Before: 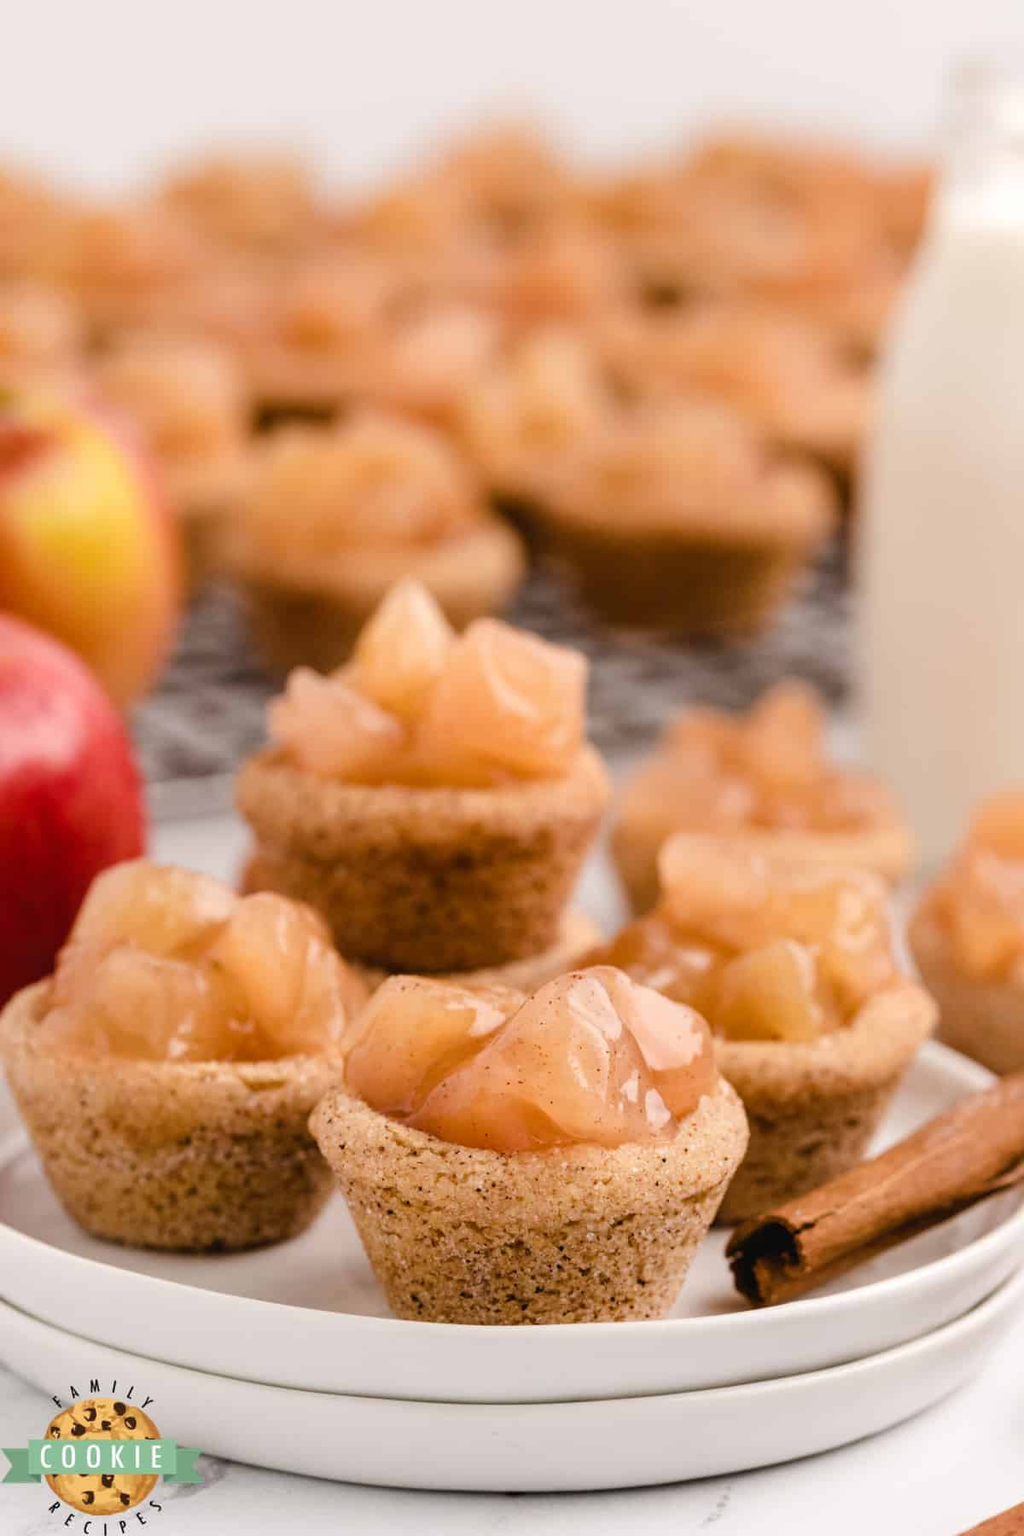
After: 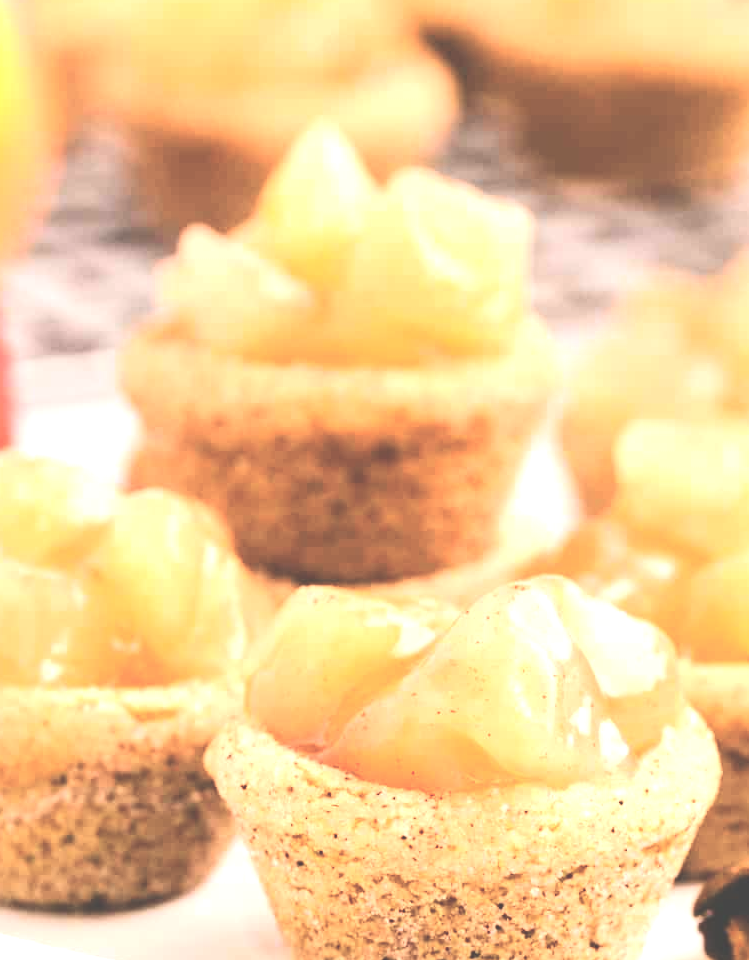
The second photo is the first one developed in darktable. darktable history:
exposure: black level correction -0.023, exposure 1.395 EV, compensate highlight preservation false
crop: left 13.139%, top 30.965%, right 24.417%, bottom 15.655%
contrast brightness saturation: contrast 0.238, brightness 0.089
tone equalizer: edges refinement/feathering 500, mask exposure compensation -1.57 EV, preserve details no
